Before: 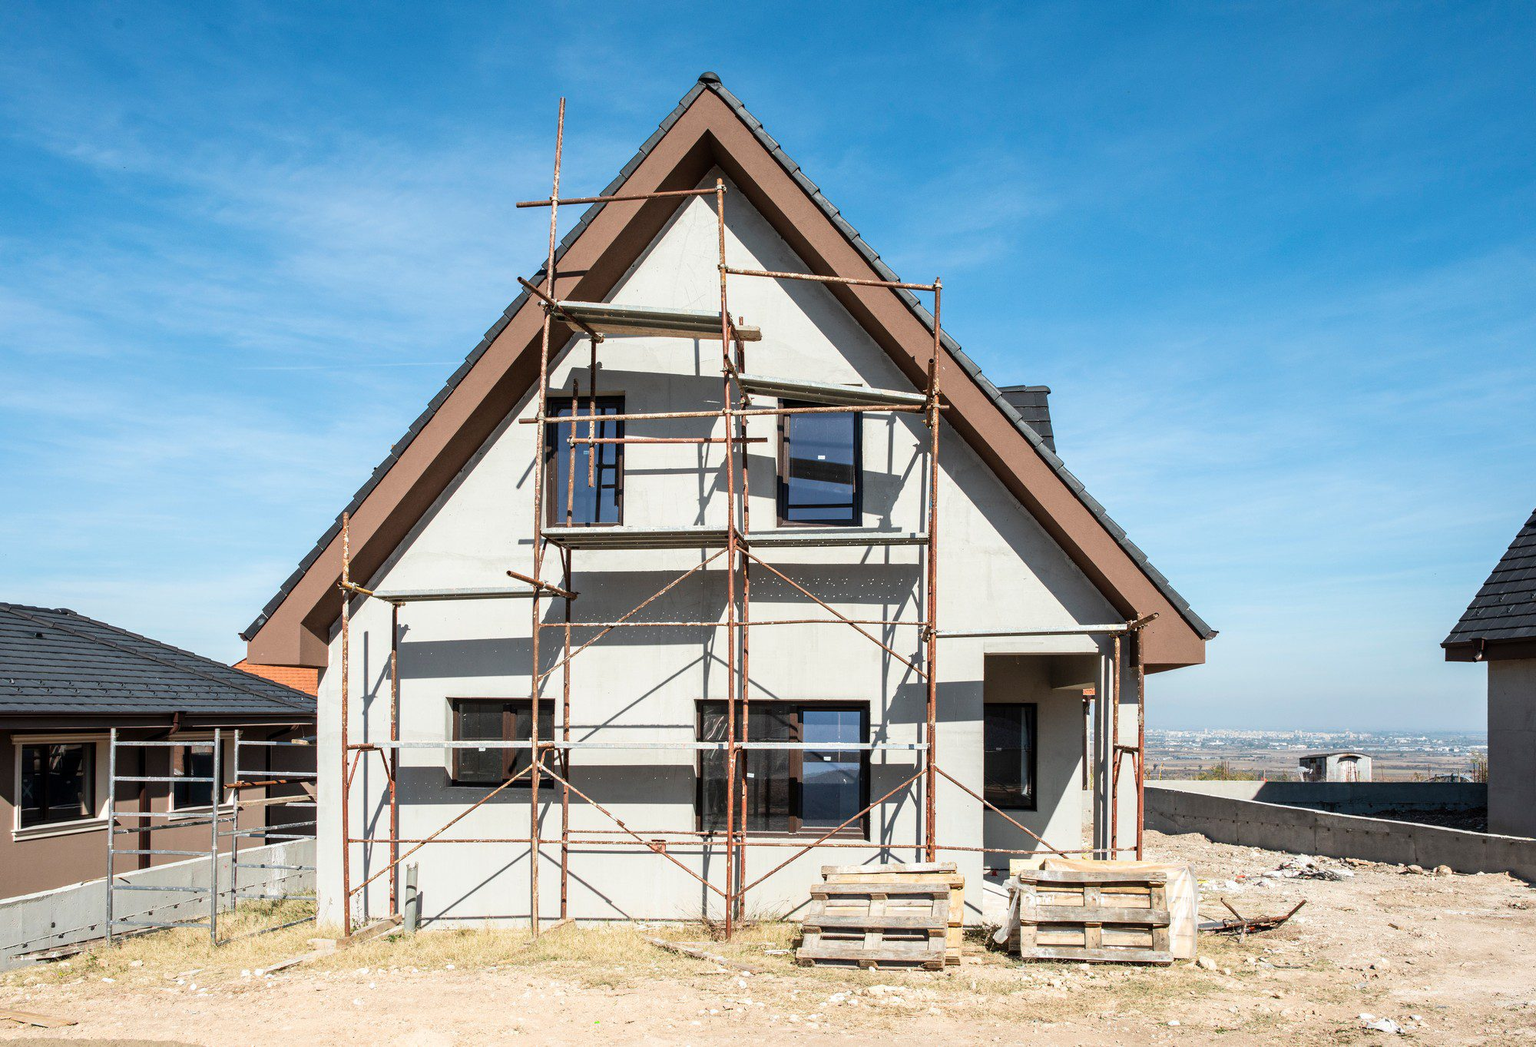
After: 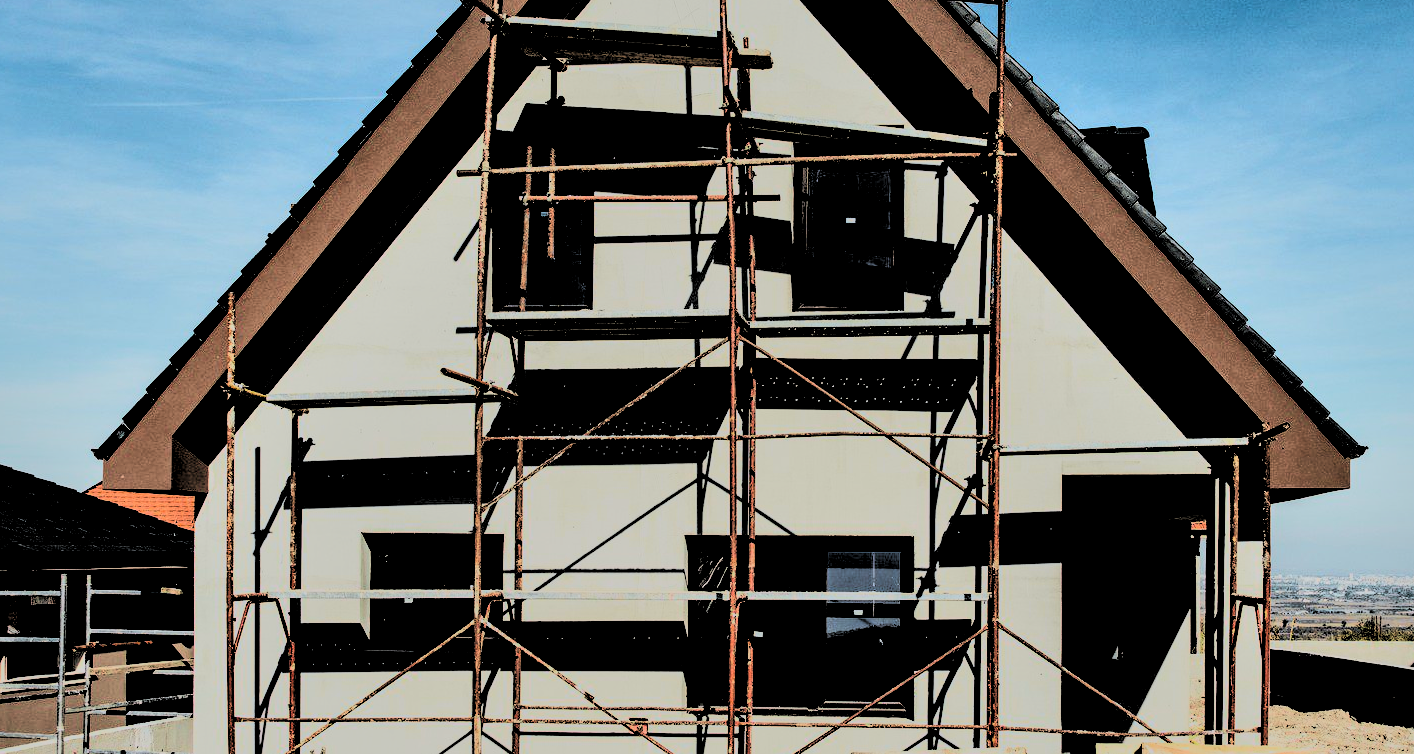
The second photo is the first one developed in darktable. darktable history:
exposure: black level correction 0.011, exposure -0.475 EV, compensate highlight preservation false
local contrast: mode bilateral grid, contrast 44, coarseness 68, detail 212%, midtone range 0.2
tone curve: curves: ch0 [(0, 0) (0.091, 0.066) (0.184, 0.16) (0.491, 0.519) (0.748, 0.765) (1, 0.919)]; ch1 [(0, 0) (0.179, 0.173) (0.322, 0.32) (0.424, 0.424) (0.502, 0.5) (0.56, 0.575) (0.631, 0.675) (0.777, 0.806) (1, 1)]; ch2 [(0, 0) (0.434, 0.447) (0.497, 0.498) (0.539, 0.566) (0.676, 0.691) (1, 1)], color space Lab, independent channels, preserve colors none
crop: left 10.979%, top 27.568%, right 18.288%, bottom 17.094%
levels: levels [0.514, 0.759, 1]
contrast brightness saturation: contrast 0.404, brightness 0.053, saturation 0.258
base curve: curves: ch0 [(0, 0) (0.088, 0.125) (0.176, 0.251) (0.354, 0.501) (0.613, 0.749) (1, 0.877)]
